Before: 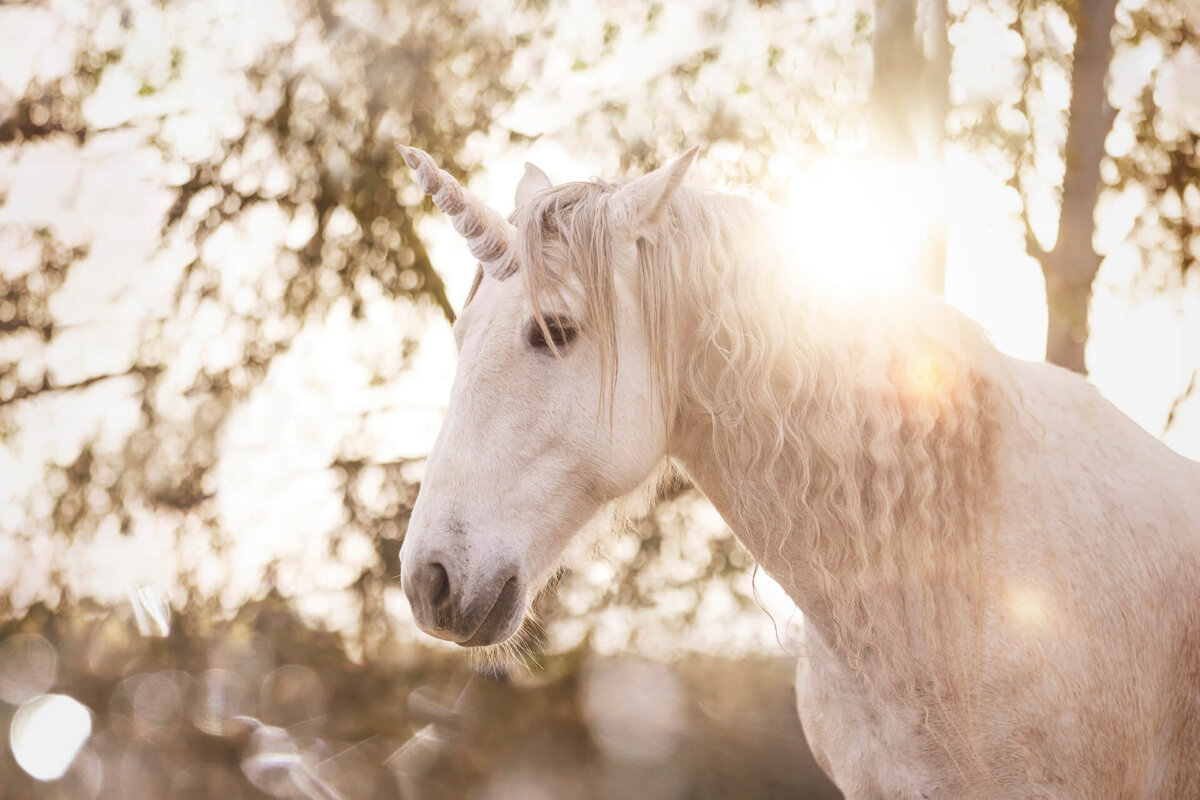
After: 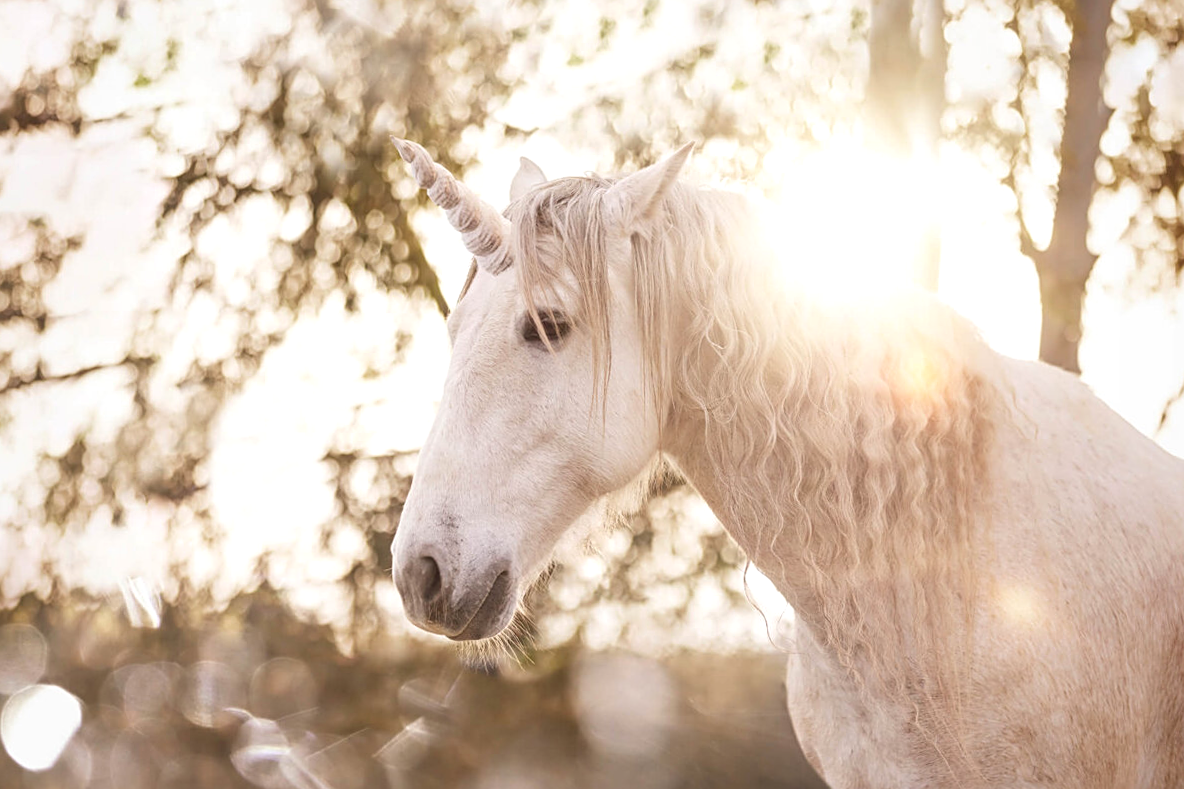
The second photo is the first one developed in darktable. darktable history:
sharpen: radius 2.529, amount 0.323
crop and rotate: angle -0.5°
exposure: exposure 0.131 EV, compensate highlight preservation false
